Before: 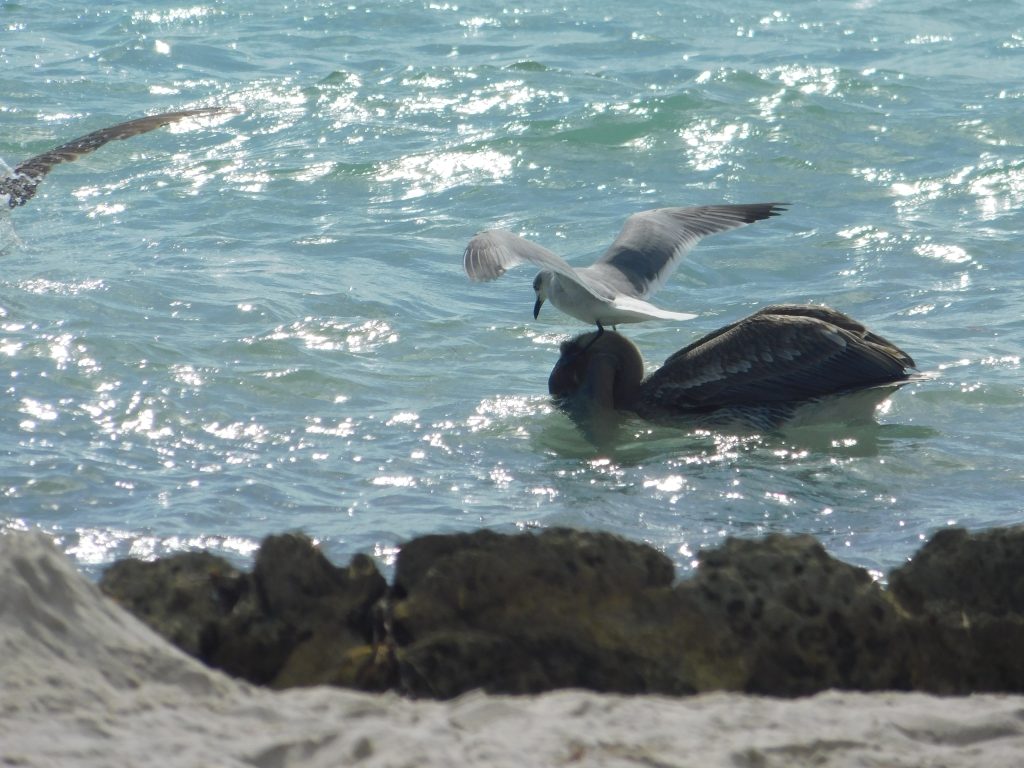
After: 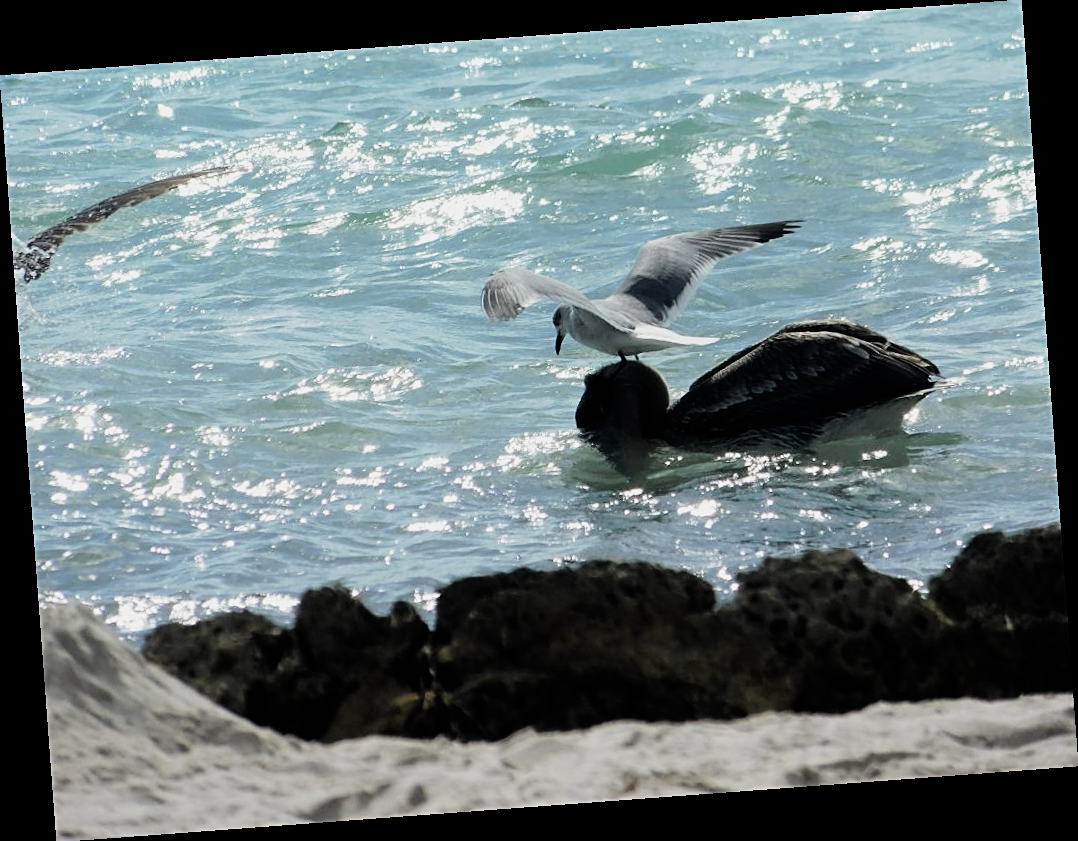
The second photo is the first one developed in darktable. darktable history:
sharpen: on, module defaults
filmic rgb: black relative exposure -5 EV, white relative exposure 3.5 EV, hardness 3.19, contrast 1.5, highlights saturation mix -50%
rotate and perspective: rotation -4.25°, automatic cropping off
